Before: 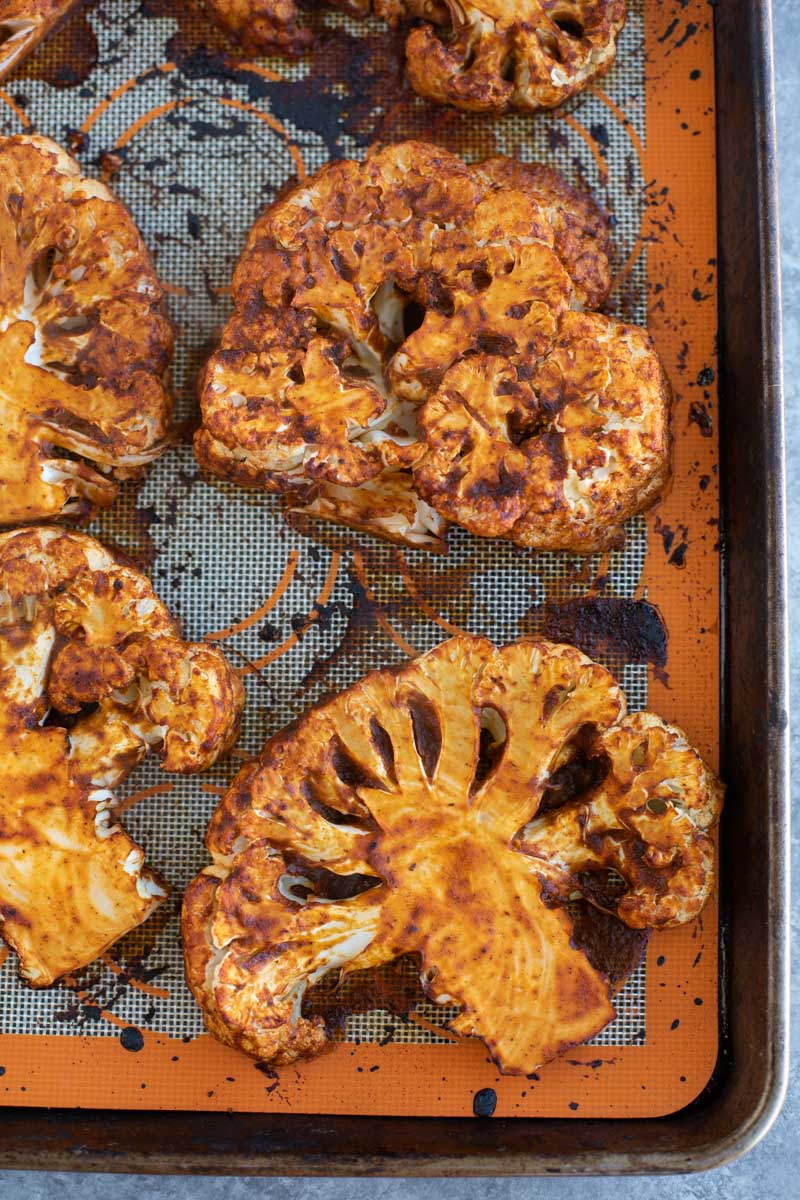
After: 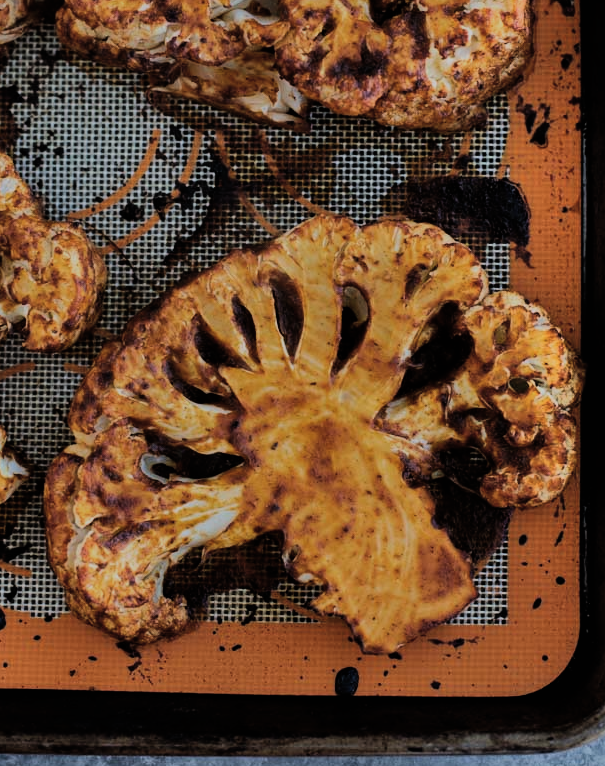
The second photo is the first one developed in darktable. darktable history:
crop and rotate: left 17.299%, top 35.115%, right 7.015%, bottom 1.024%
filmic rgb: black relative exposure -5 EV, hardness 2.88, contrast 1.3, highlights saturation mix -30%
exposure: black level correction -0.016, exposure -1.018 EV, compensate highlight preservation false
haze removal: compatibility mode true, adaptive false
shadows and highlights: white point adjustment 0.05, highlights color adjustment 55.9%, soften with gaussian
